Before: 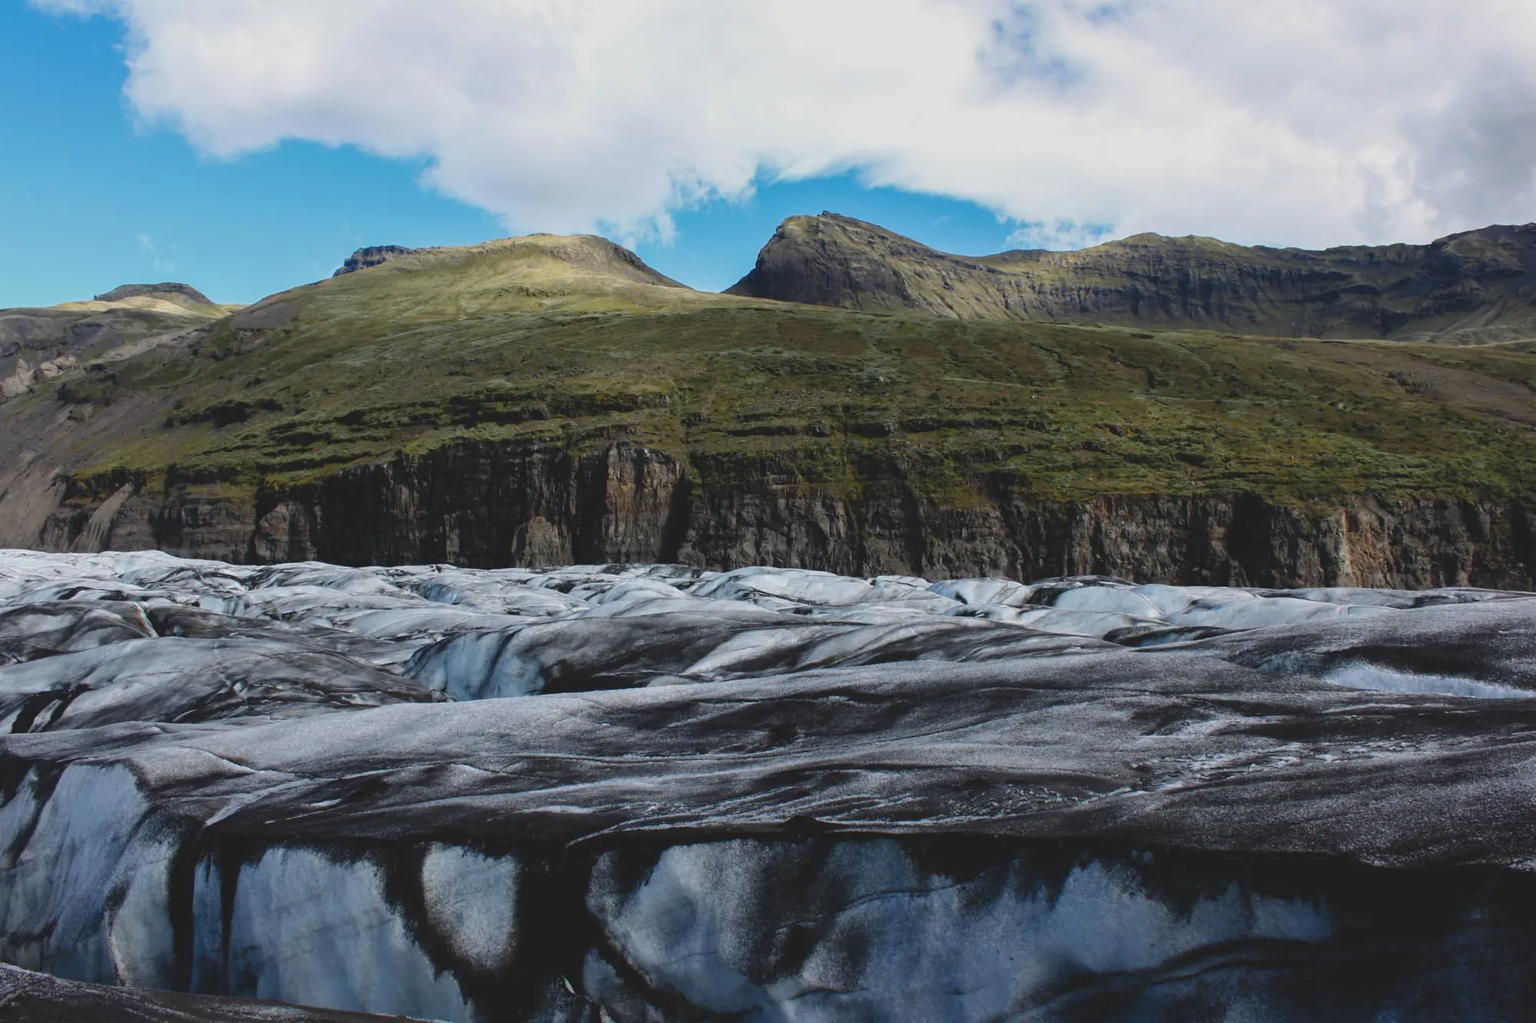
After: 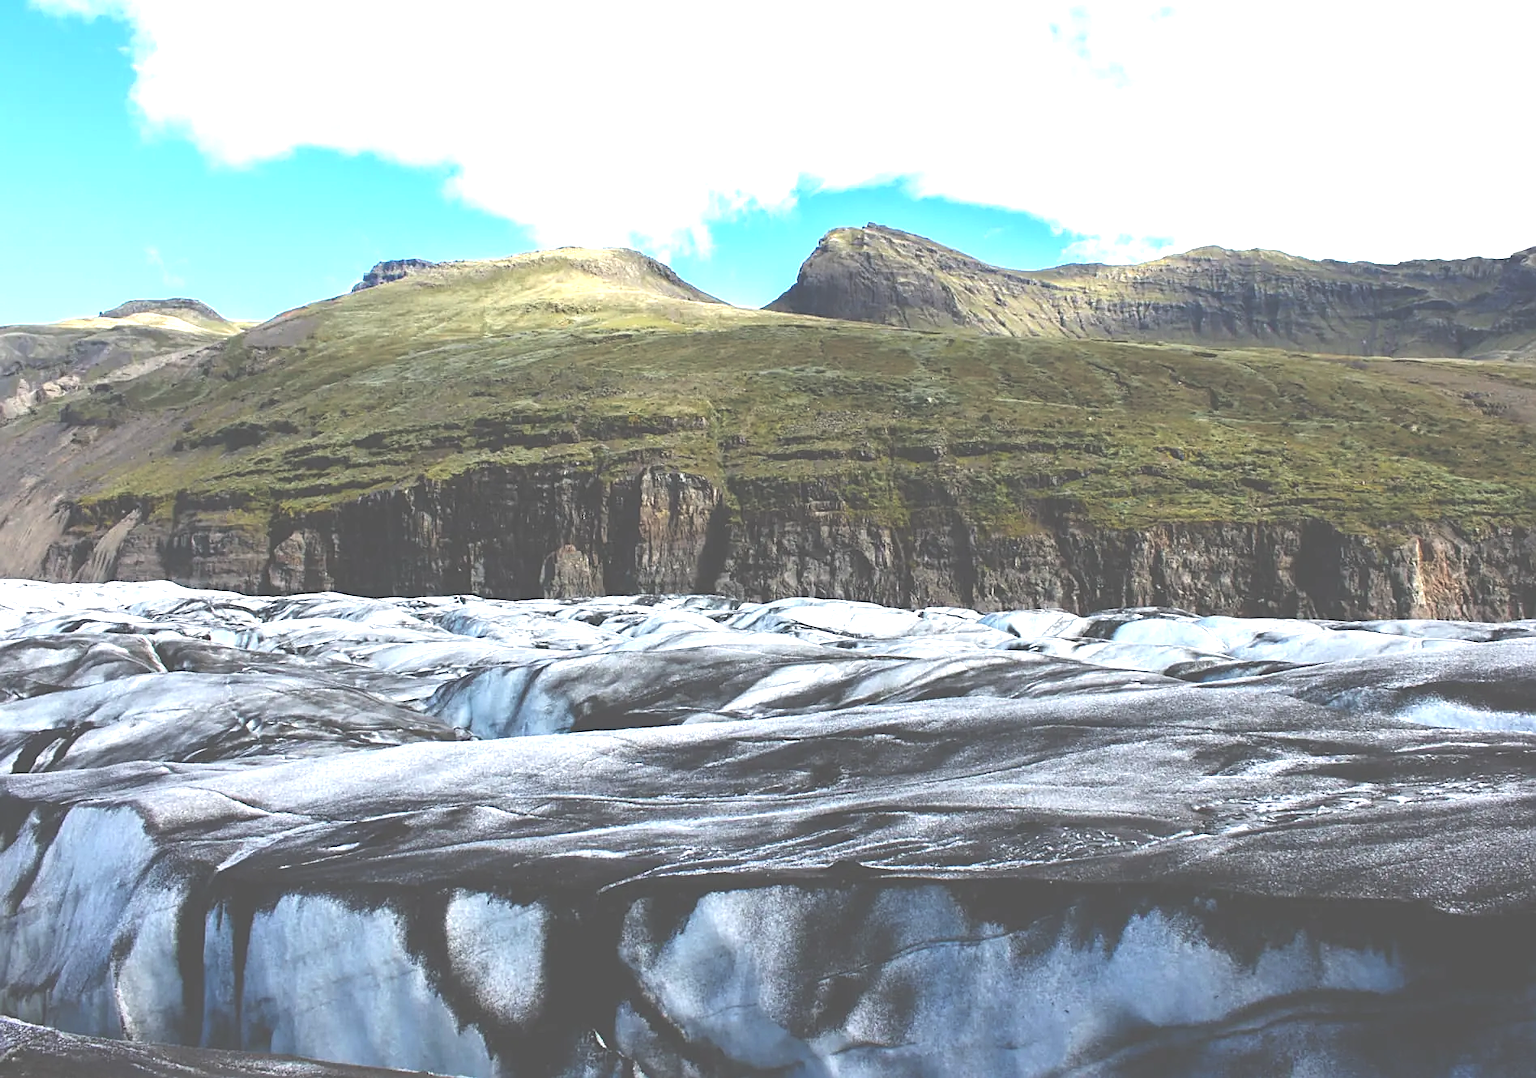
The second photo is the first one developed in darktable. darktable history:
sharpen: on, module defaults
exposure: black level correction -0.023, exposure 1.397 EV, compensate highlight preservation false
crop and rotate: right 5.167%
